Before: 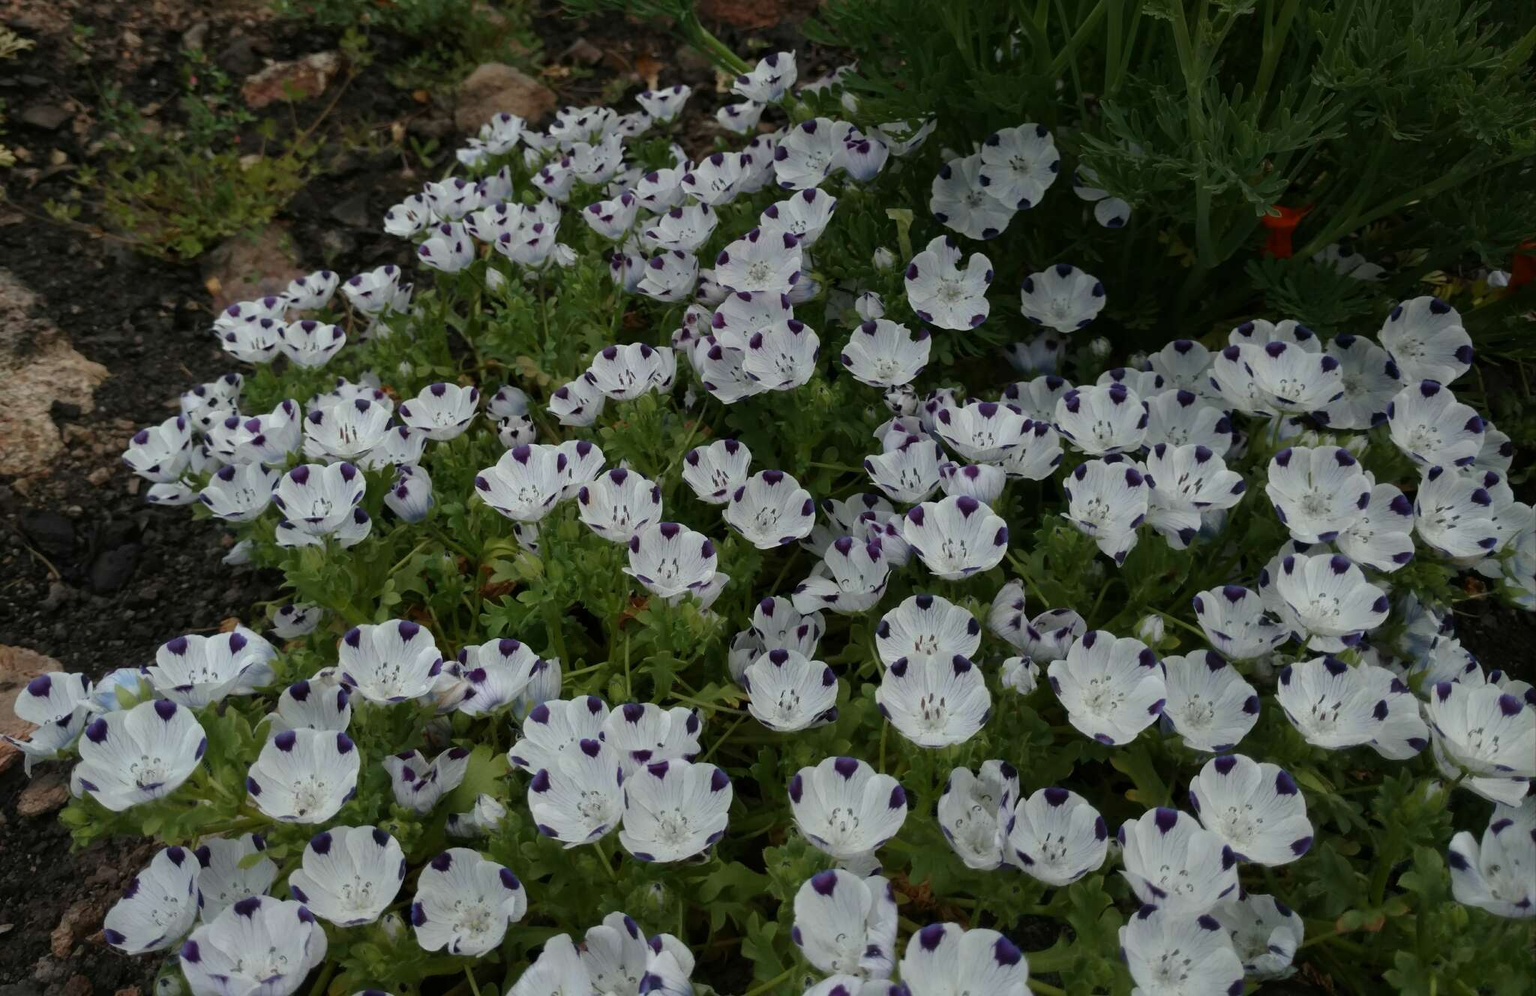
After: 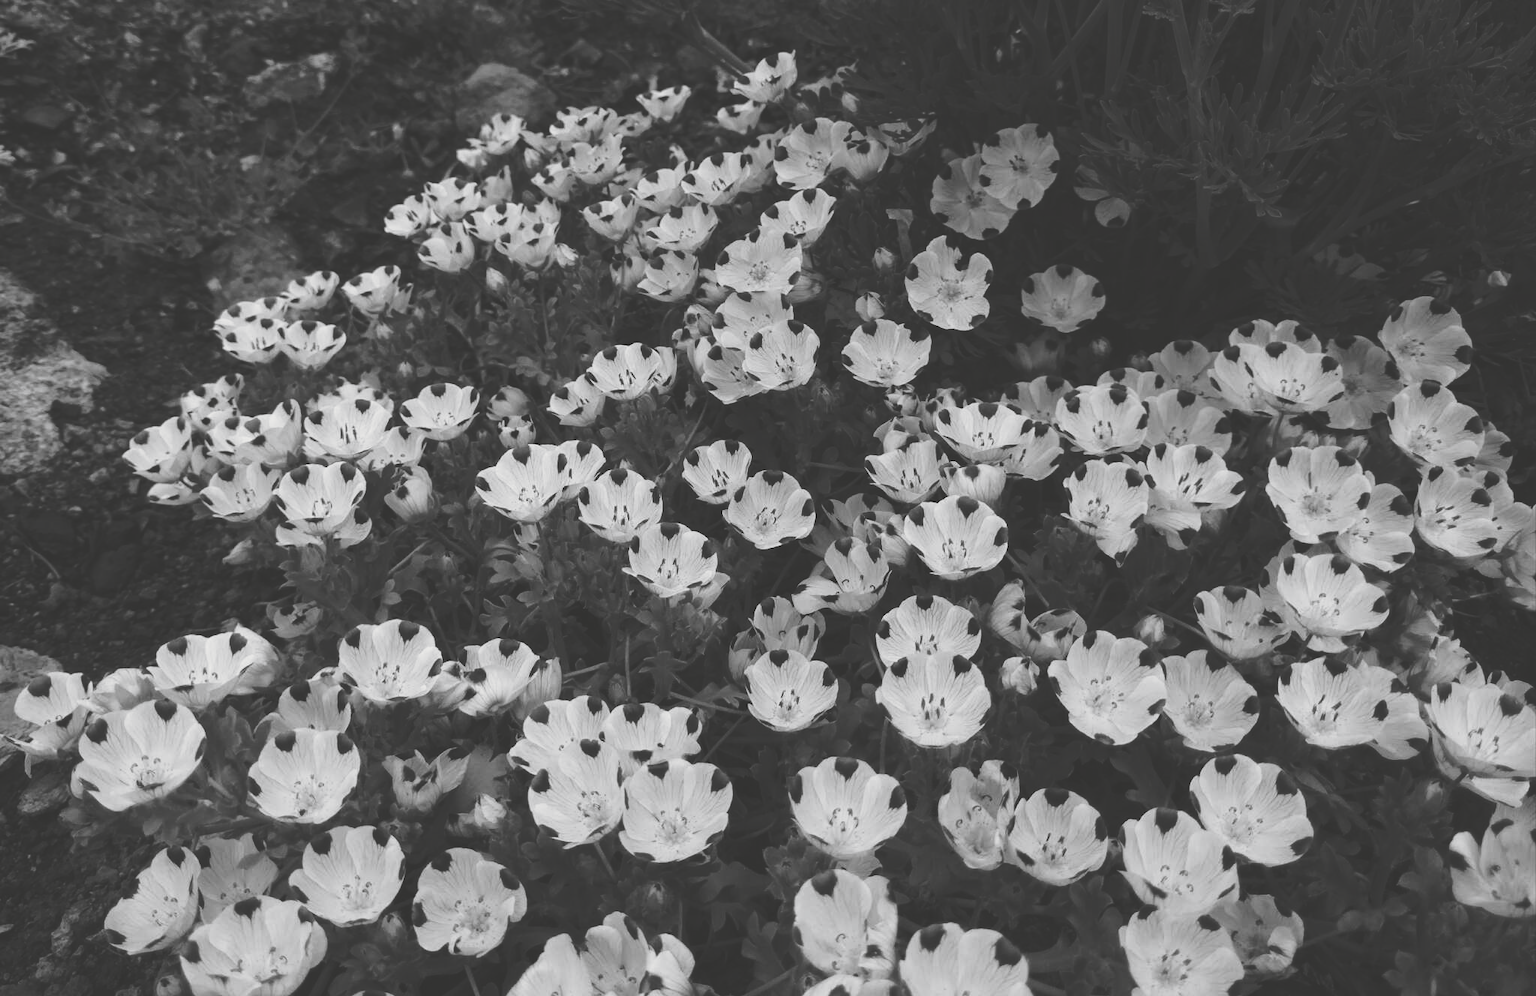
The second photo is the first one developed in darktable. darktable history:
tone curve: curves: ch0 [(0, 0) (0.003, 0.203) (0.011, 0.203) (0.025, 0.21) (0.044, 0.22) (0.069, 0.231) (0.1, 0.243) (0.136, 0.255) (0.177, 0.277) (0.224, 0.305) (0.277, 0.346) (0.335, 0.412) (0.399, 0.492) (0.468, 0.571) (0.543, 0.658) (0.623, 0.75) (0.709, 0.837) (0.801, 0.905) (0.898, 0.955) (1, 1)], preserve colors none
color look up table: target L [94.45, 100.65, 100, 86.7, 75.88, 74.05, 61.19, 57.48, 44.82, 37.82, 31.03, 3.967, 200.91, 84.56, 80.97, 75.52, 65.99, 58.38, 60.17, 64.36, 55.02, 56.32, 37.41, 33.46, 21.71, 100, 85.98, 76.61, 78.07, 76.61, 81.69, 58.64, 59.79, 82.05, 67, 47.64, 75.15, 36.85, 44, 26.21, 26.65, 94.45, 85.98, 84.56, 63.22, 71.1, 68.12, 38.24, 43.19], target a [-0.291, 0.001, -0.652, -0.003, -0.001, 0, 0.001, 0 ×4, -0.091, 0, -0.001, -0.001, 0, 0.001, 0.001, 0, 0, 0.001, 0, 0, 0, -0.001, -0.652, -0.102, -0.002 ×4, 0 ×5, -0.002, 0.001, 0, -0.001, 0, -0.291, -0.102, -0.001, 0 ×5], target b [3.645, -0.003, 8.393, 0.025, 0.004, 0.003, -0.004, 0.003, 0.002, 0.002, 0.002, 1.121, -0.001, 0.003, 0.003, 0.003, -0.004, -0.003, 0.003, 0.003, -0.003, 0.003, -0.002, -0.002, 0.012, 8.393, 1.255, 0.025 ×4, -0.003, 0.003, 0.002, 0.003, 0.003, 0.025, -0.002, -0.003, 0.012, 0.002, 3.645, 1.255, 0.003, -0.003, 0.003, 0.003, 0.002, 0.002], num patches 49
